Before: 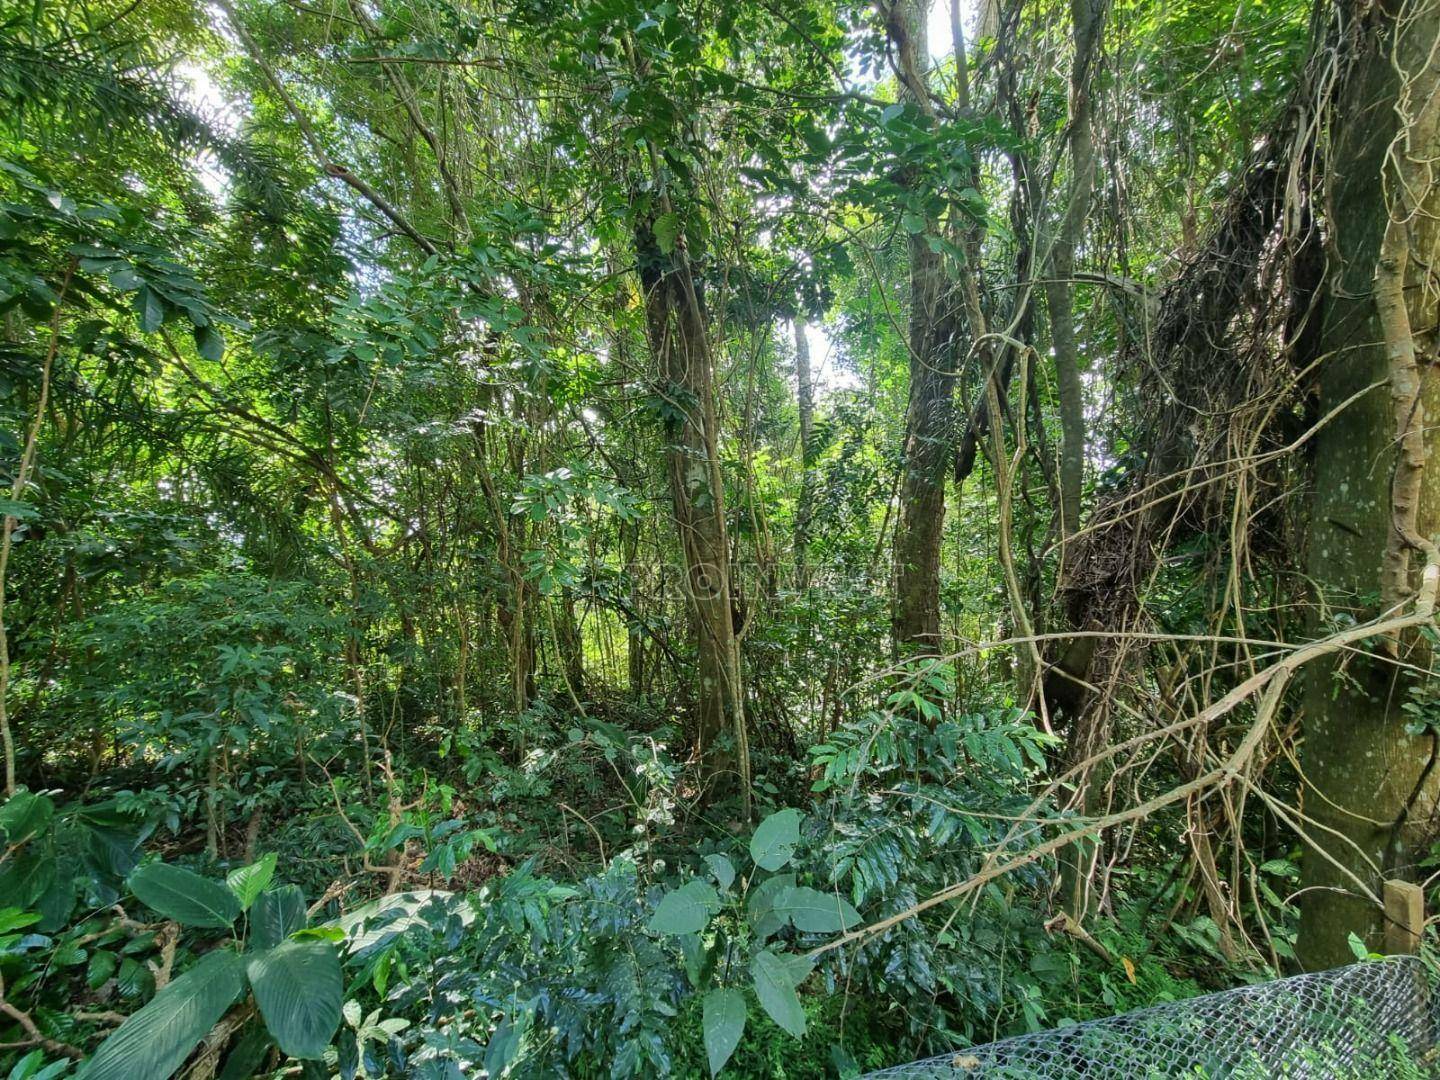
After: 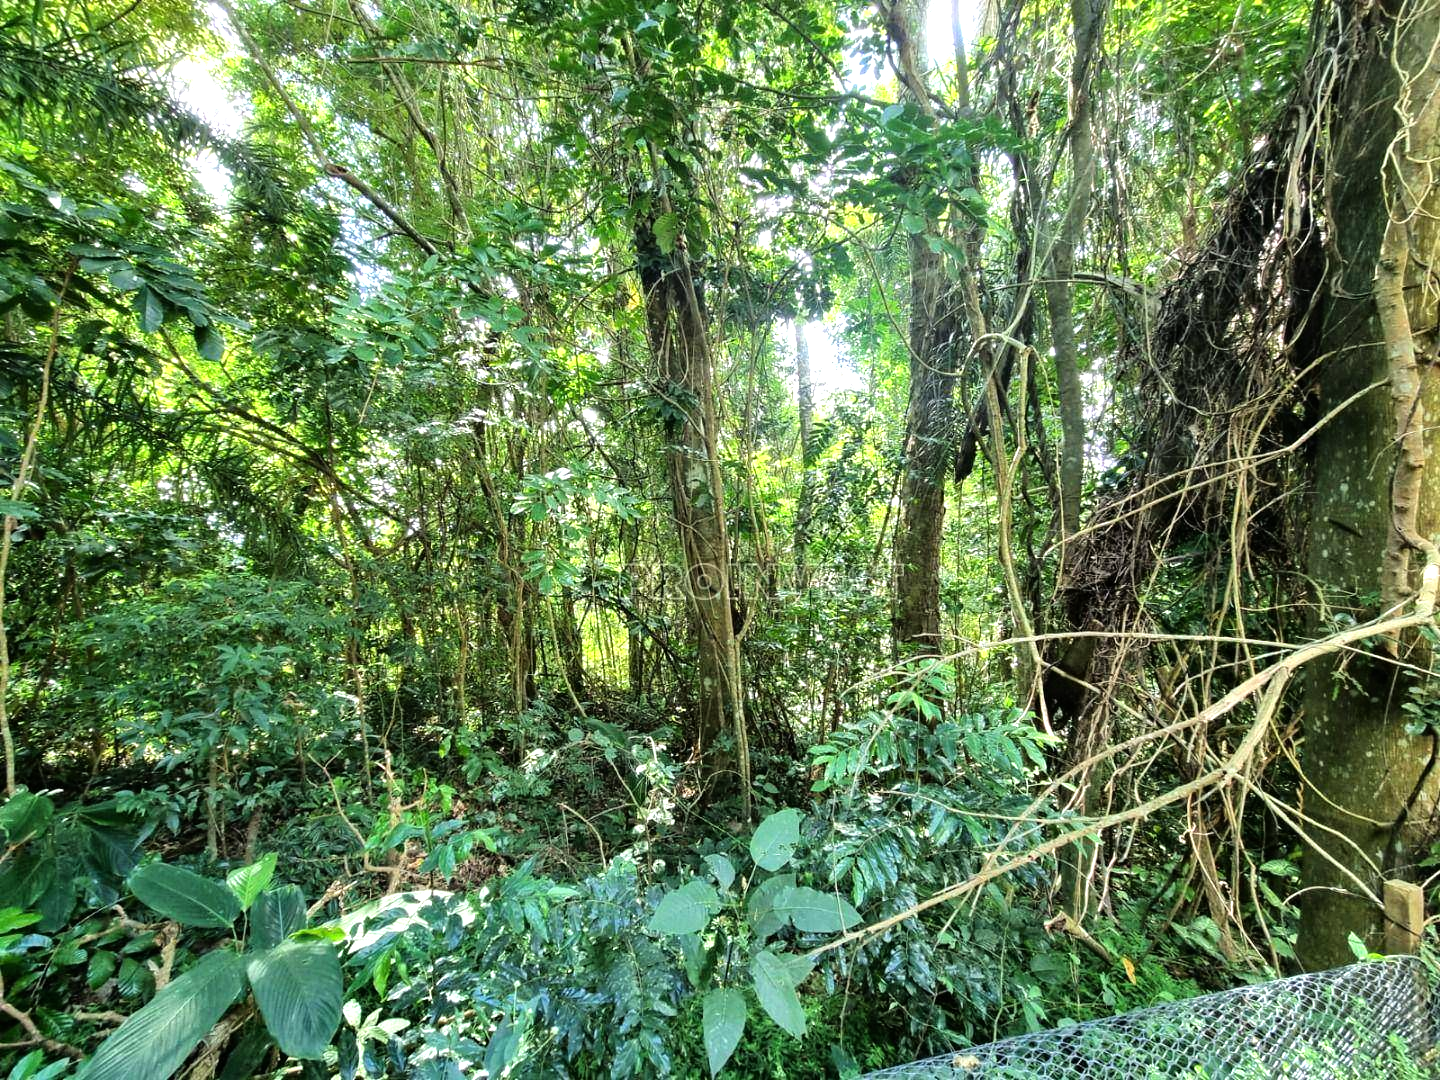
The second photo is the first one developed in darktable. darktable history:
tone equalizer: -8 EV -1.08 EV, -7 EV -1.03 EV, -6 EV -0.878 EV, -5 EV -0.54 EV, -3 EV 0.603 EV, -2 EV 0.889 EV, -1 EV 0.995 EV, +0 EV 1.07 EV
